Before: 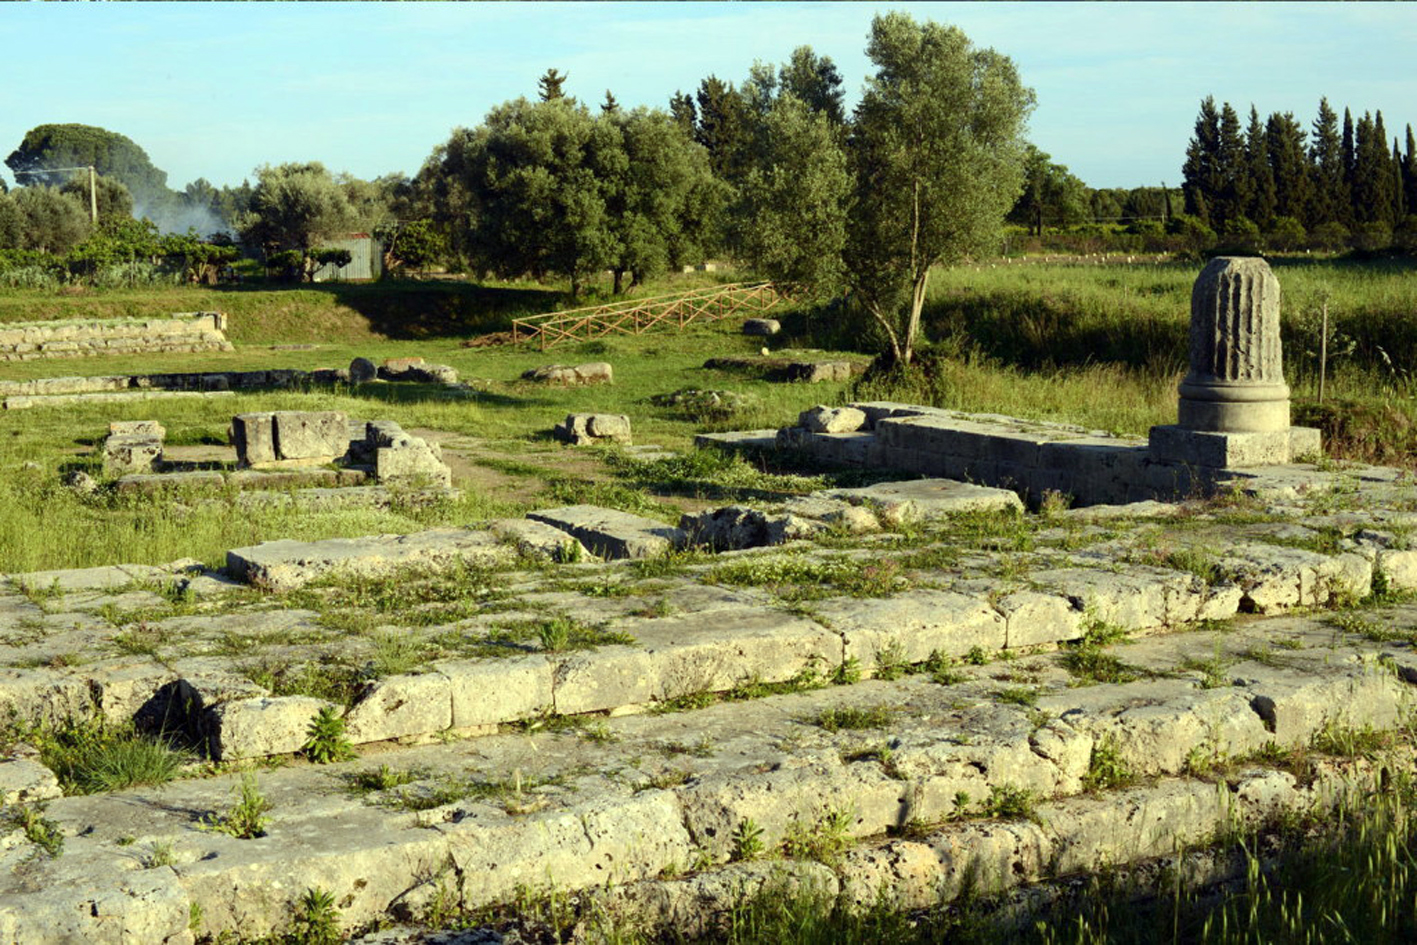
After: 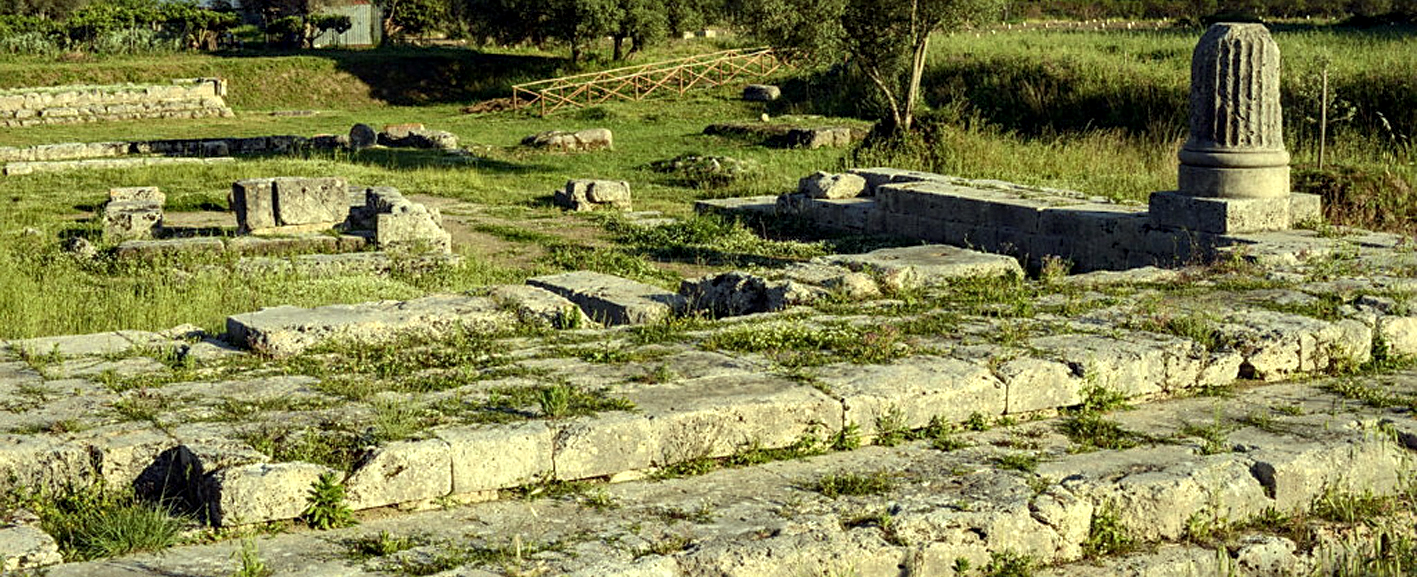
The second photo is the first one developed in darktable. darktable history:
local contrast: detail 130%
crop and rotate: top 24.86%, bottom 13.977%
sharpen: on, module defaults
